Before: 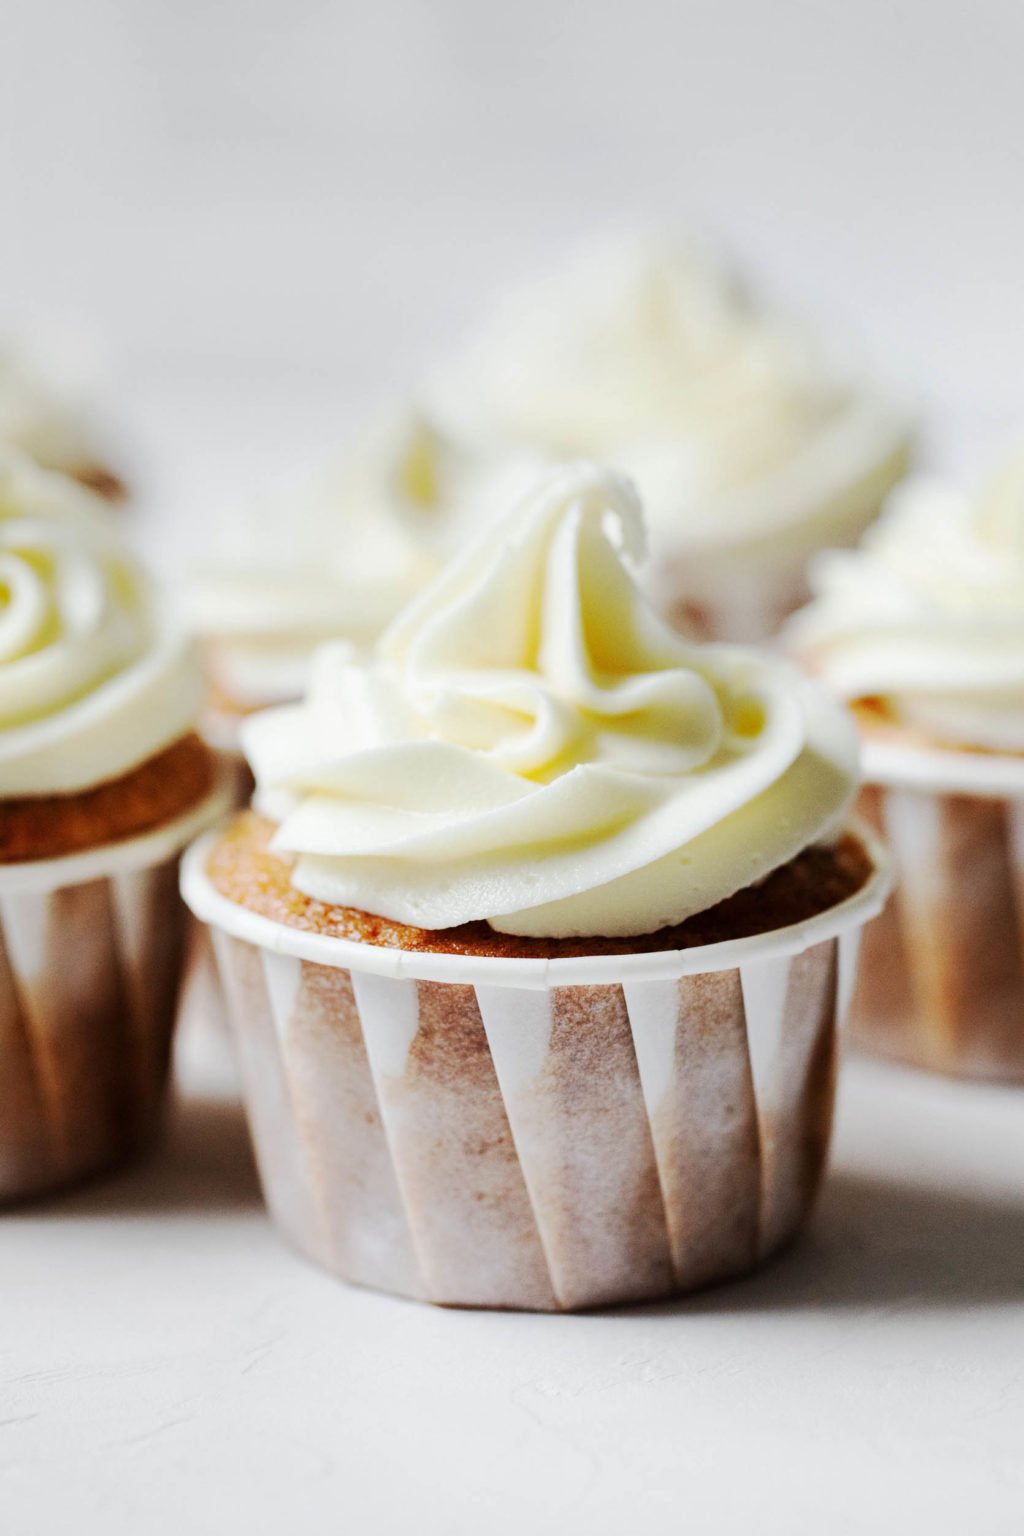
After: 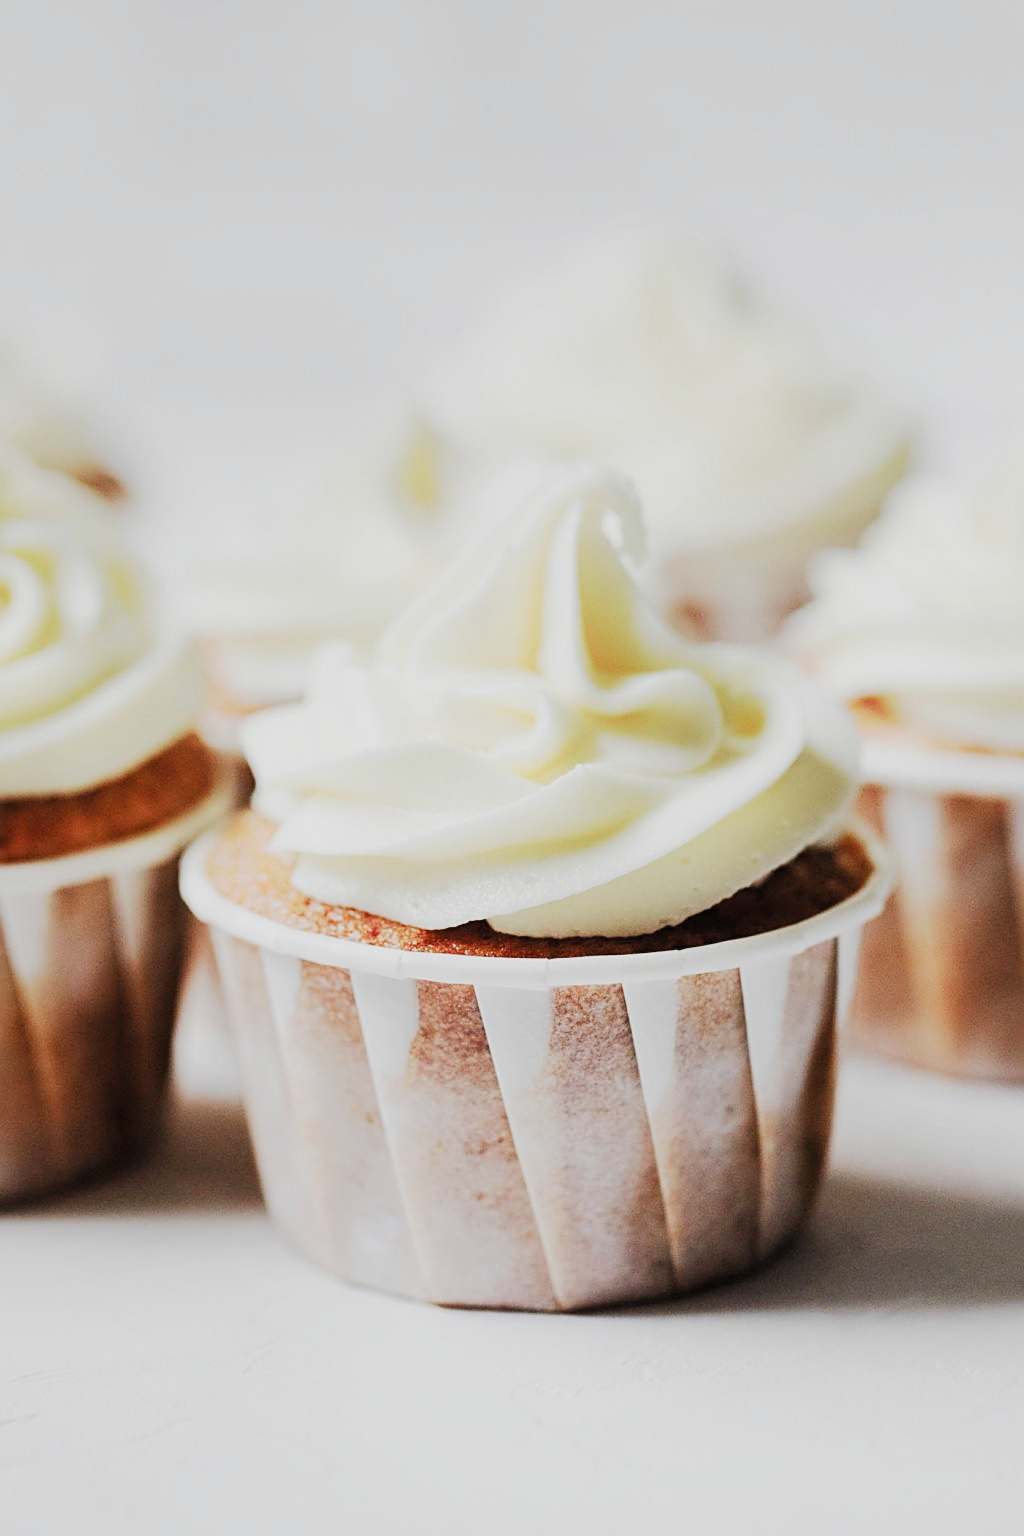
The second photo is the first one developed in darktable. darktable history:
filmic rgb: black relative exposure -8.02 EV, white relative exposure 4.04 EV, hardness 4.17, contrast 0.938, color science v5 (2021), contrast in shadows safe, contrast in highlights safe
exposure: exposure 0.64 EV, compensate highlight preservation false
sharpen: on, module defaults
